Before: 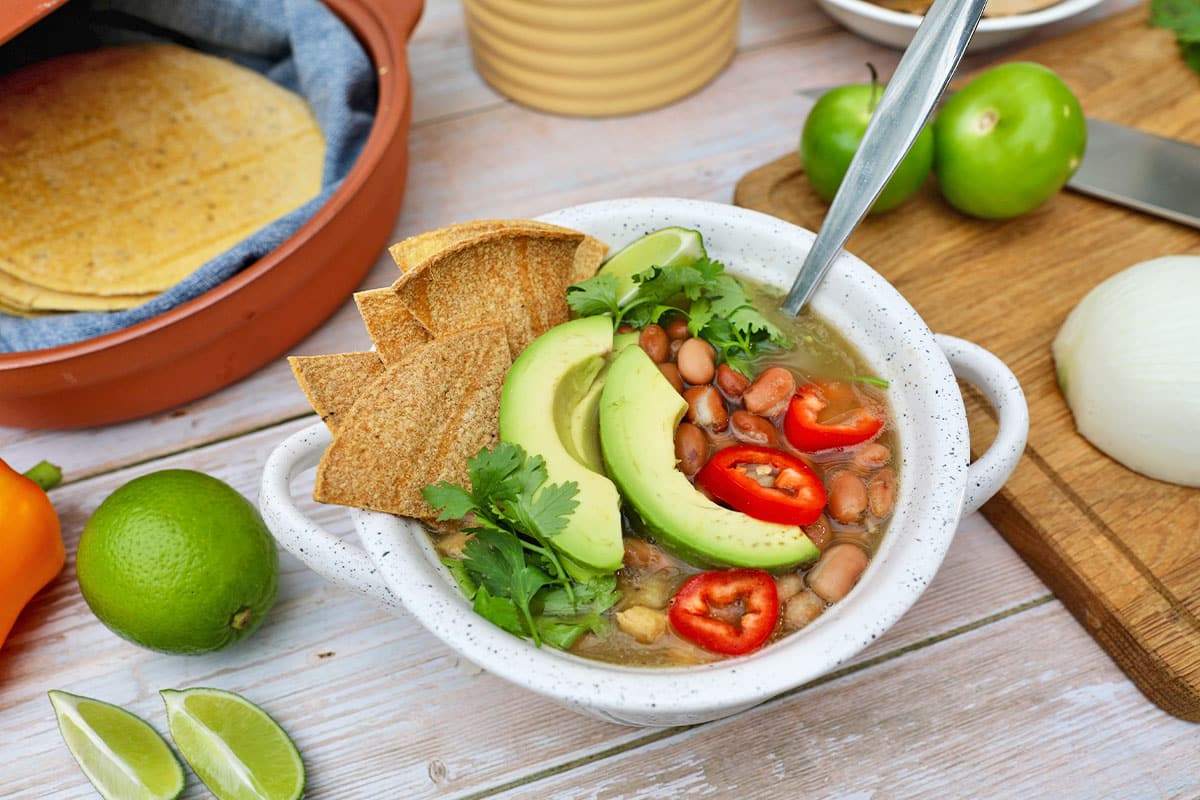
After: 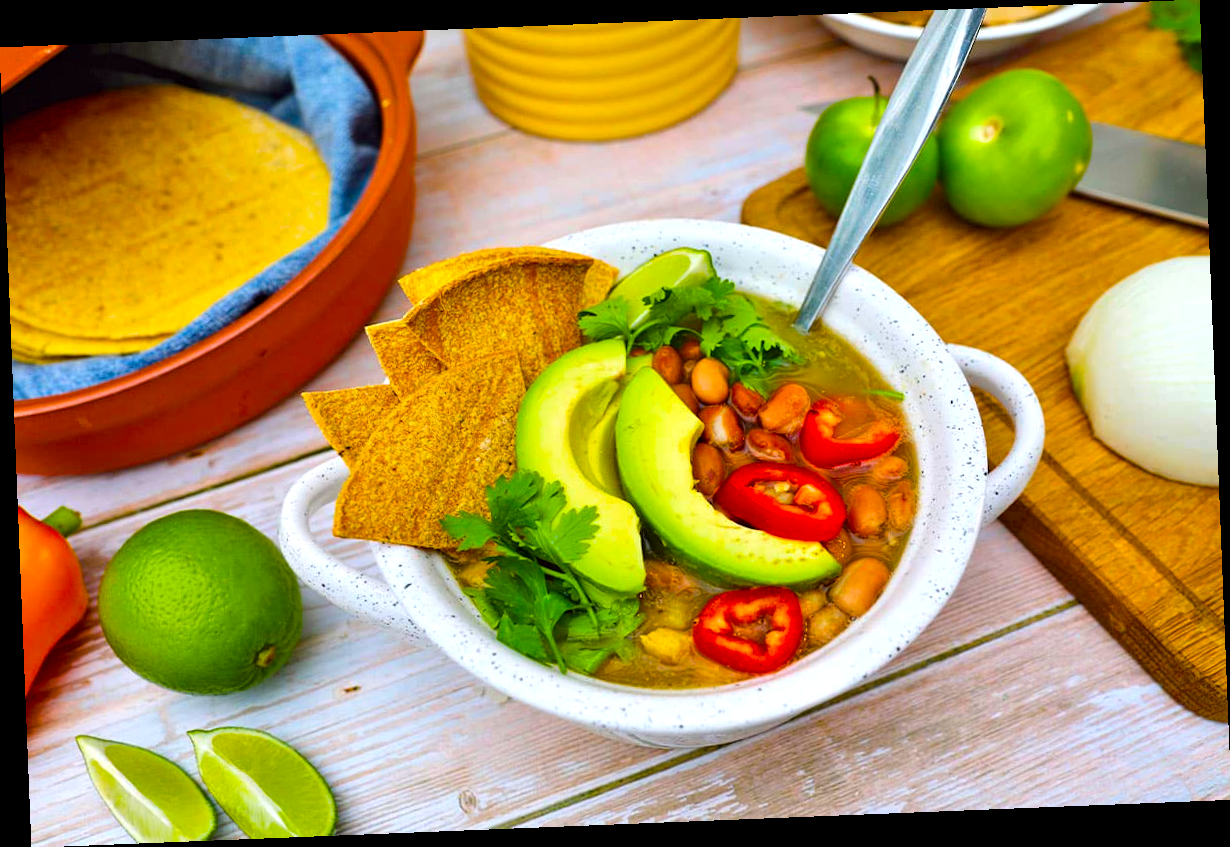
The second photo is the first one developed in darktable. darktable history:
color balance rgb: linear chroma grading › global chroma 15%, perceptual saturation grading › global saturation 30%
rotate and perspective: rotation -2.29°, automatic cropping off
color balance: lift [1, 1.001, 0.999, 1.001], gamma [1, 1.004, 1.007, 0.993], gain [1, 0.991, 0.987, 1.013], contrast 10%, output saturation 120%
